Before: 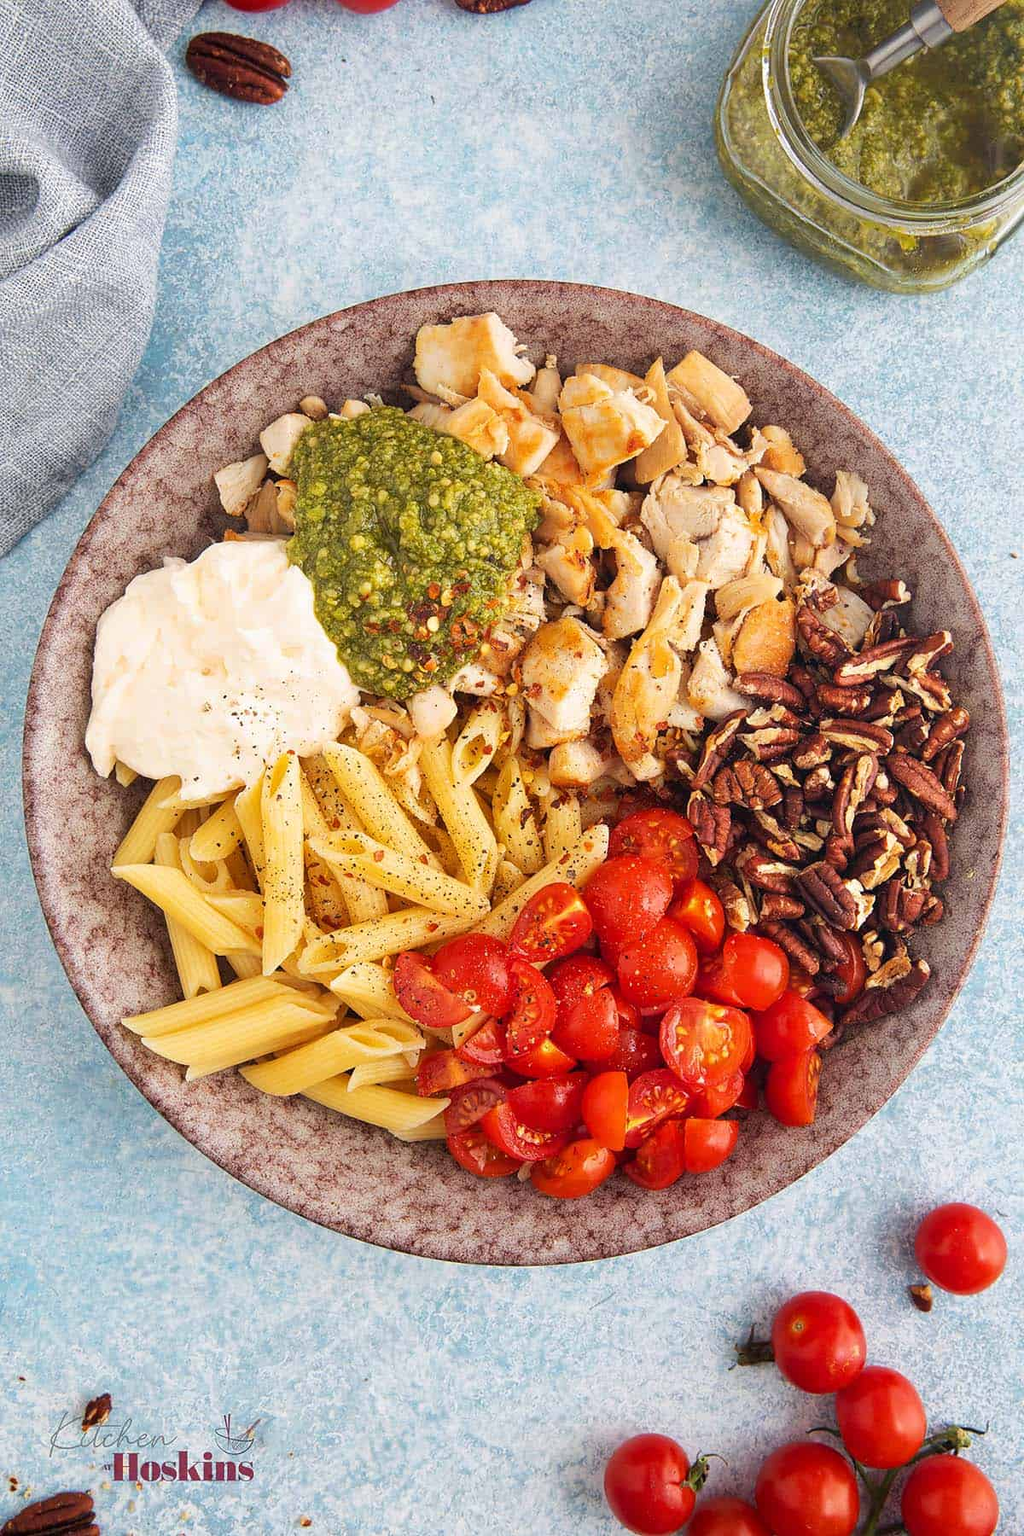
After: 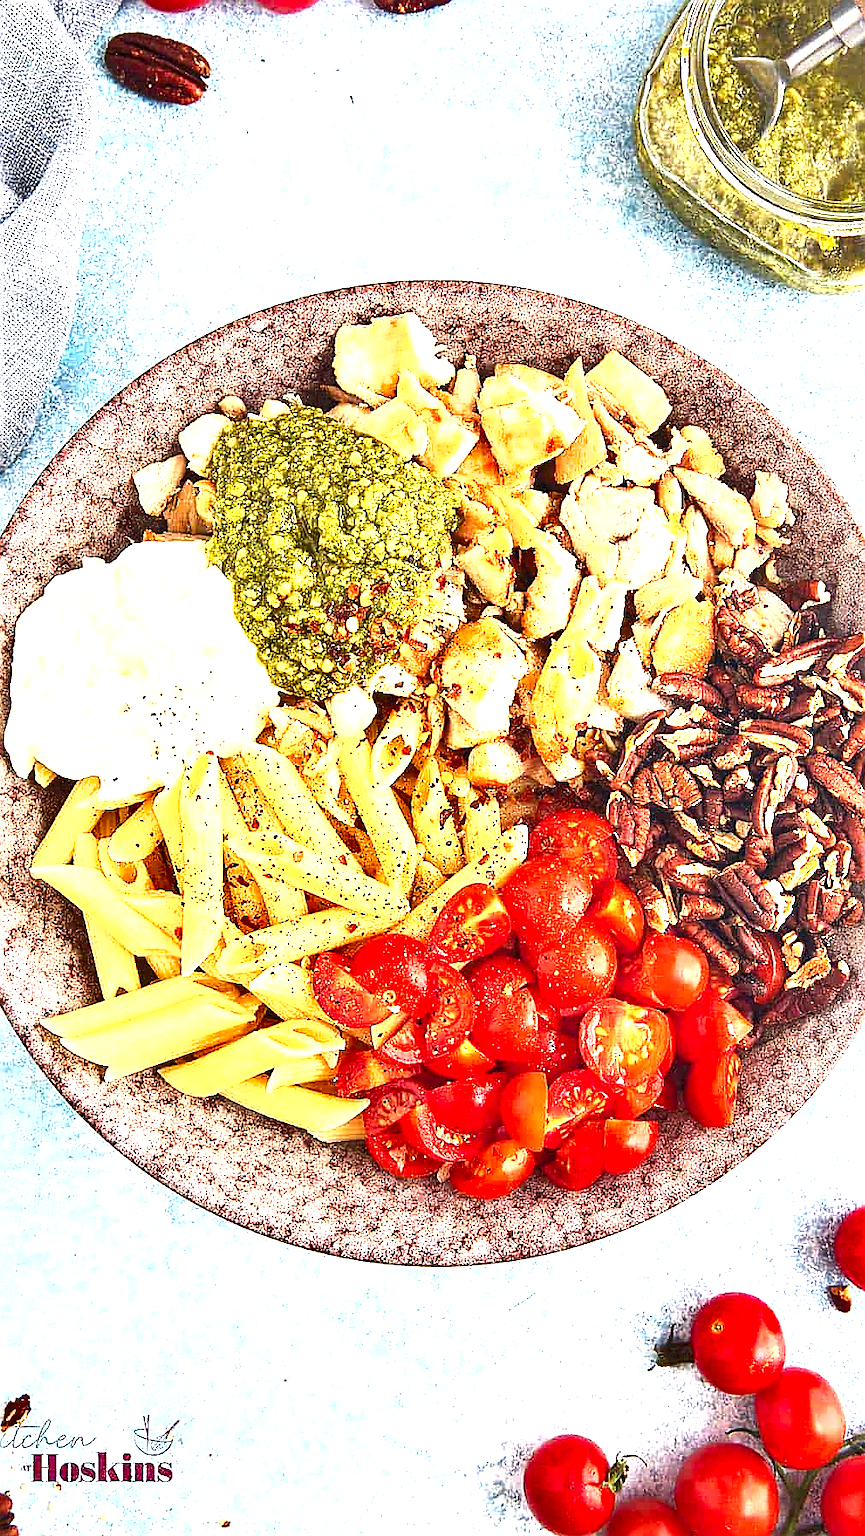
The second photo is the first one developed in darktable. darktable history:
sharpen: radius 1.375, amount 1.262, threshold 0.711
shadows and highlights: shadows -86.32, highlights -36.89, soften with gaussian
exposure: black level correction 0, exposure 1.601 EV, compensate exposure bias true, compensate highlight preservation false
local contrast: mode bilateral grid, contrast 21, coarseness 51, detail 120%, midtone range 0.2
crop: left 7.977%, right 7.492%
tone equalizer: on, module defaults
